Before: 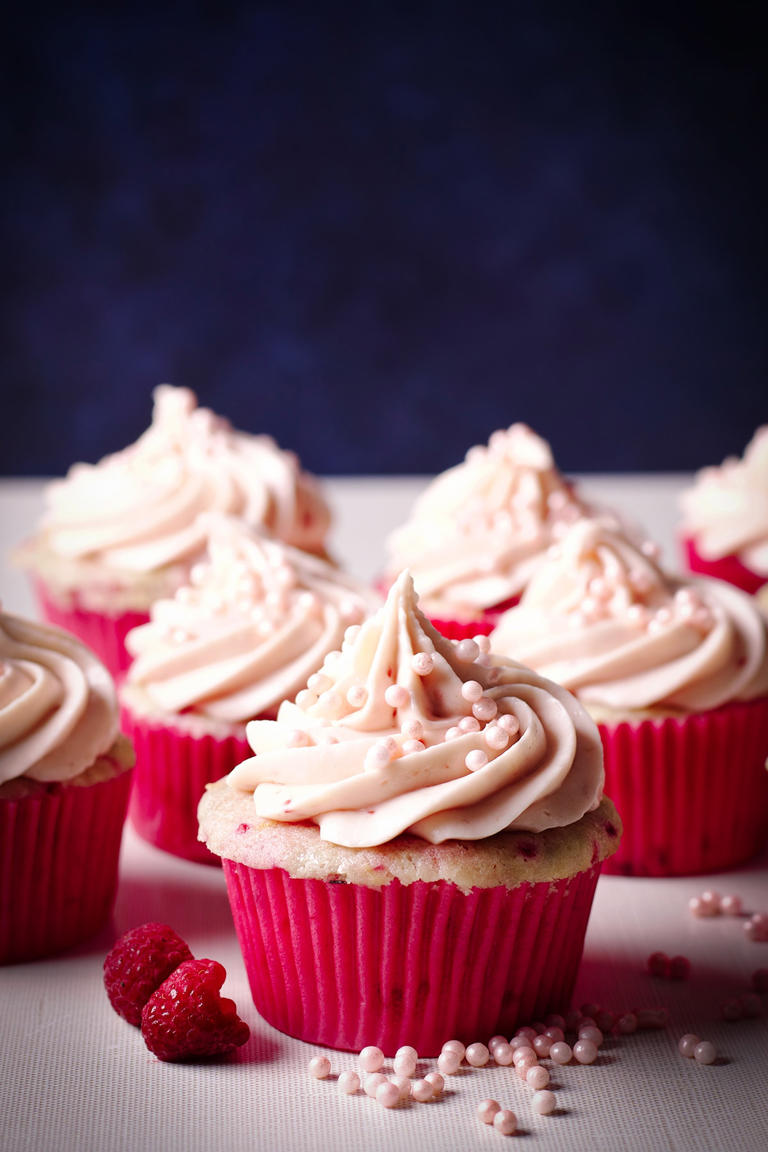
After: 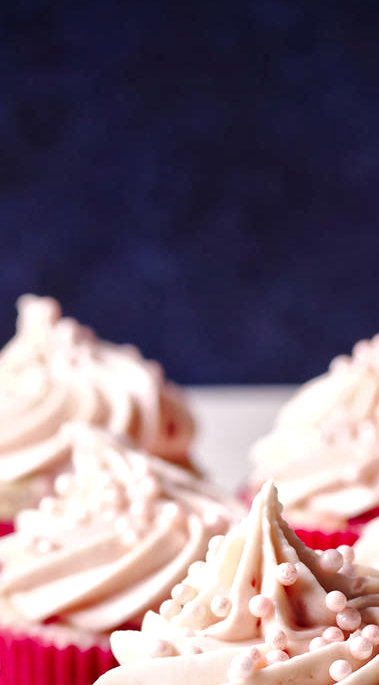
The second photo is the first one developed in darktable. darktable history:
crop: left 17.759%, top 7.858%, right 32.892%, bottom 32.599%
local contrast: mode bilateral grid, contrast 20, coarseness 18, detail 163%, midtone range 0.2
